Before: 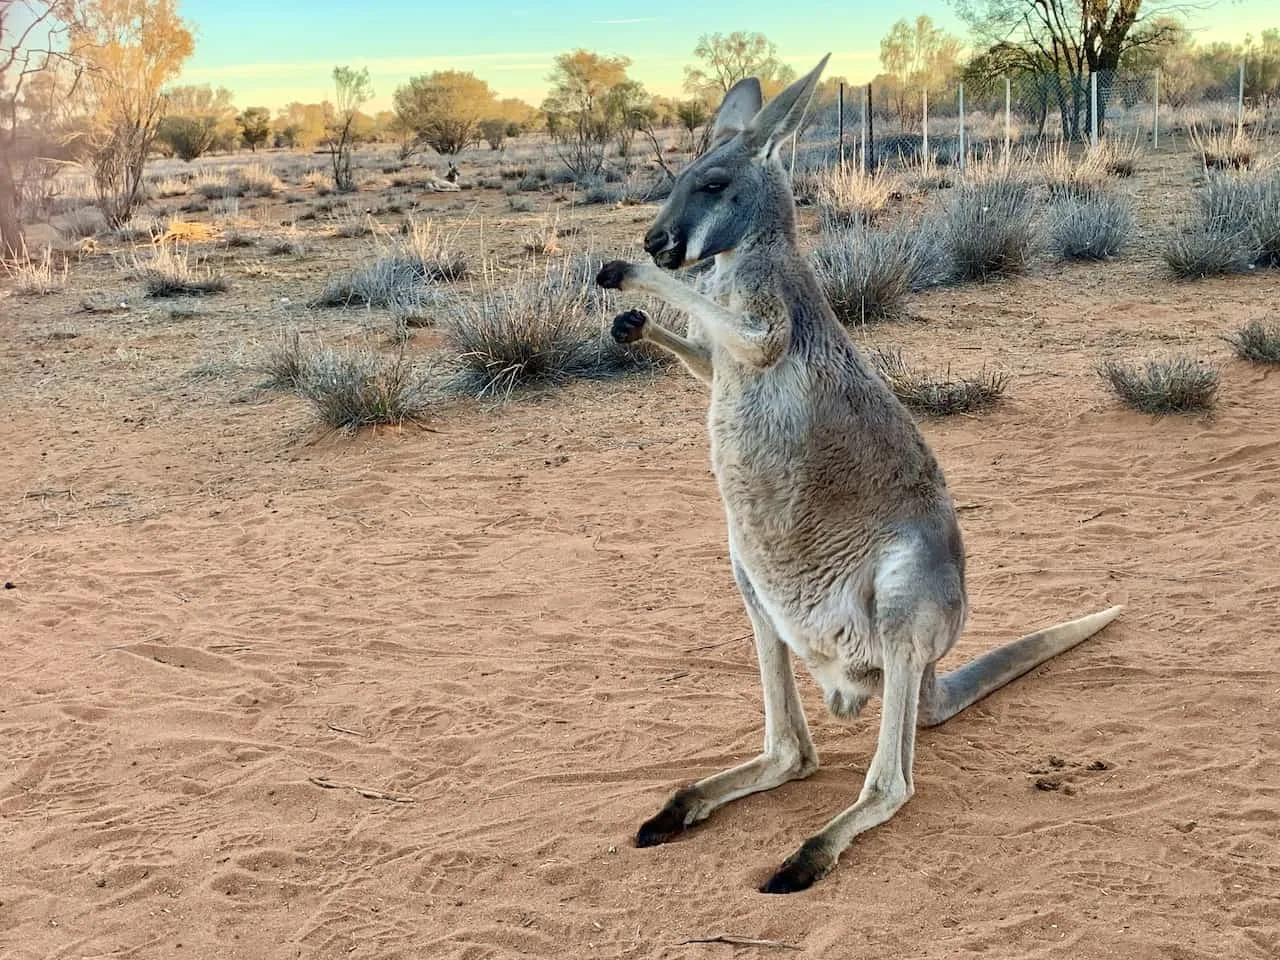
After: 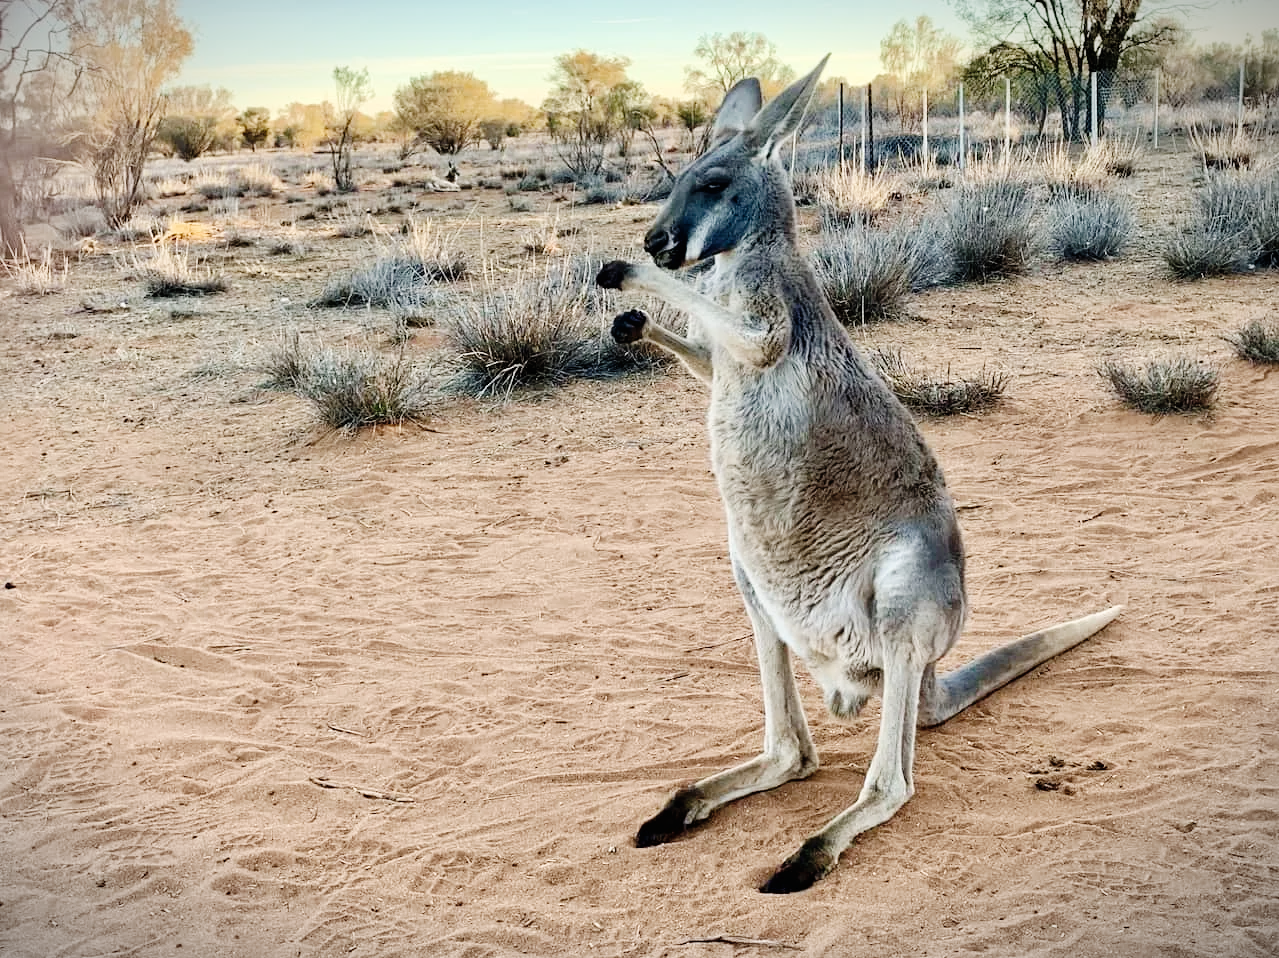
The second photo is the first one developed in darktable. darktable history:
color correction: highlights b* 0.053, saturation 0.825
tone curve: curves: ch0 [(0, 0) (0.003, 0.006) (0.011, 0.007) (0.025, 0.009) (0.044, 0.012) (0.069, 0.021) (0.1, 0.036) (0.136, 0.056) (0.177, 0.105) (0.224, 0.165) (0.277, 0.251) (0.335, 0.344) (0.399, 0.439) (0.468, 0.532) (0.543, 0.628) (0.623, 0.718) (0.709, 0.797) (0.801, 0.874) (0.898, 0.943) (1, 1)], preserve colors none
exposure: exposure -0.015 EV, compensate highlight preservation false
crop: top 0.06%, bottom 0.096%
vignetting: fall-off start 99.59%, brightness -0.575, width/height ratio 1.306
